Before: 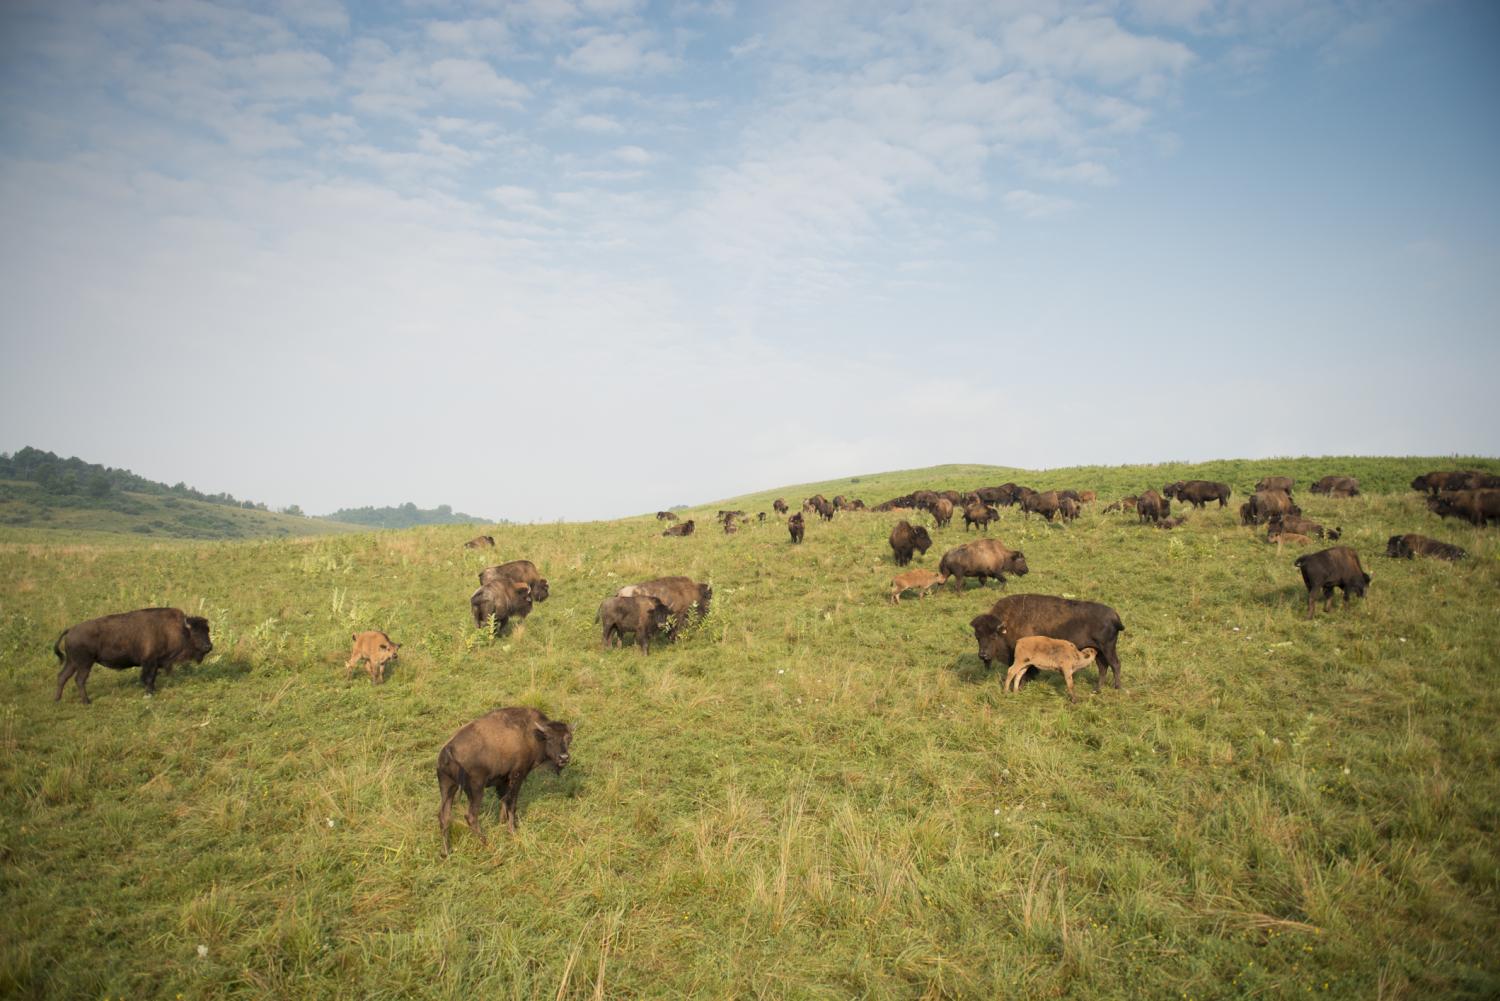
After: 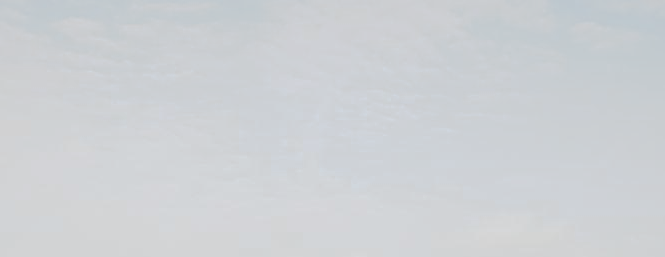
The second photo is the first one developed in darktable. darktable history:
tone curve: curves: ch0 [(0, 0) (0.003, 0.6) (0.011, 0.6) (0.025, 0.601) (0.044, 0.601) (0.069, 0.601) (0.1, 0.601) (0.136, 0.602) (0.177, 0.605) (0.224, 0.609) (0.277, 0.615) (0.335, 0.625) (0.399, 0.633) (0.468, 0.654) (0.543, 0.676) (0.623, 0.71) (0.709, 0.753) (0.801, 0.802) (0.898, 0.85) (1, 1)], preserve colors none
crop: left 28.925%, top 16.83%, right 26.73%, bottom 57.488%
sharpen: radius 3.088
color zones: curves: ch0 [(0.018, 0.548) (0.224, 0.64) (0.425, 0.447) (0.675, 0.575) (0.732, 0.579)]; ch1 [(0.066, 0.487) (0.25, 0.5) (0.404, 0.43) (0.75, 0.421) (0.956, 0.421)]; ch2 [(0.044, 0.561) (0.215, 0.465) (0.399, 0.544) (0.465, 0.548) (0.614, 0.447) (0.724, 0.43) (0.882, 0.623) (0.956, 0.632)]
